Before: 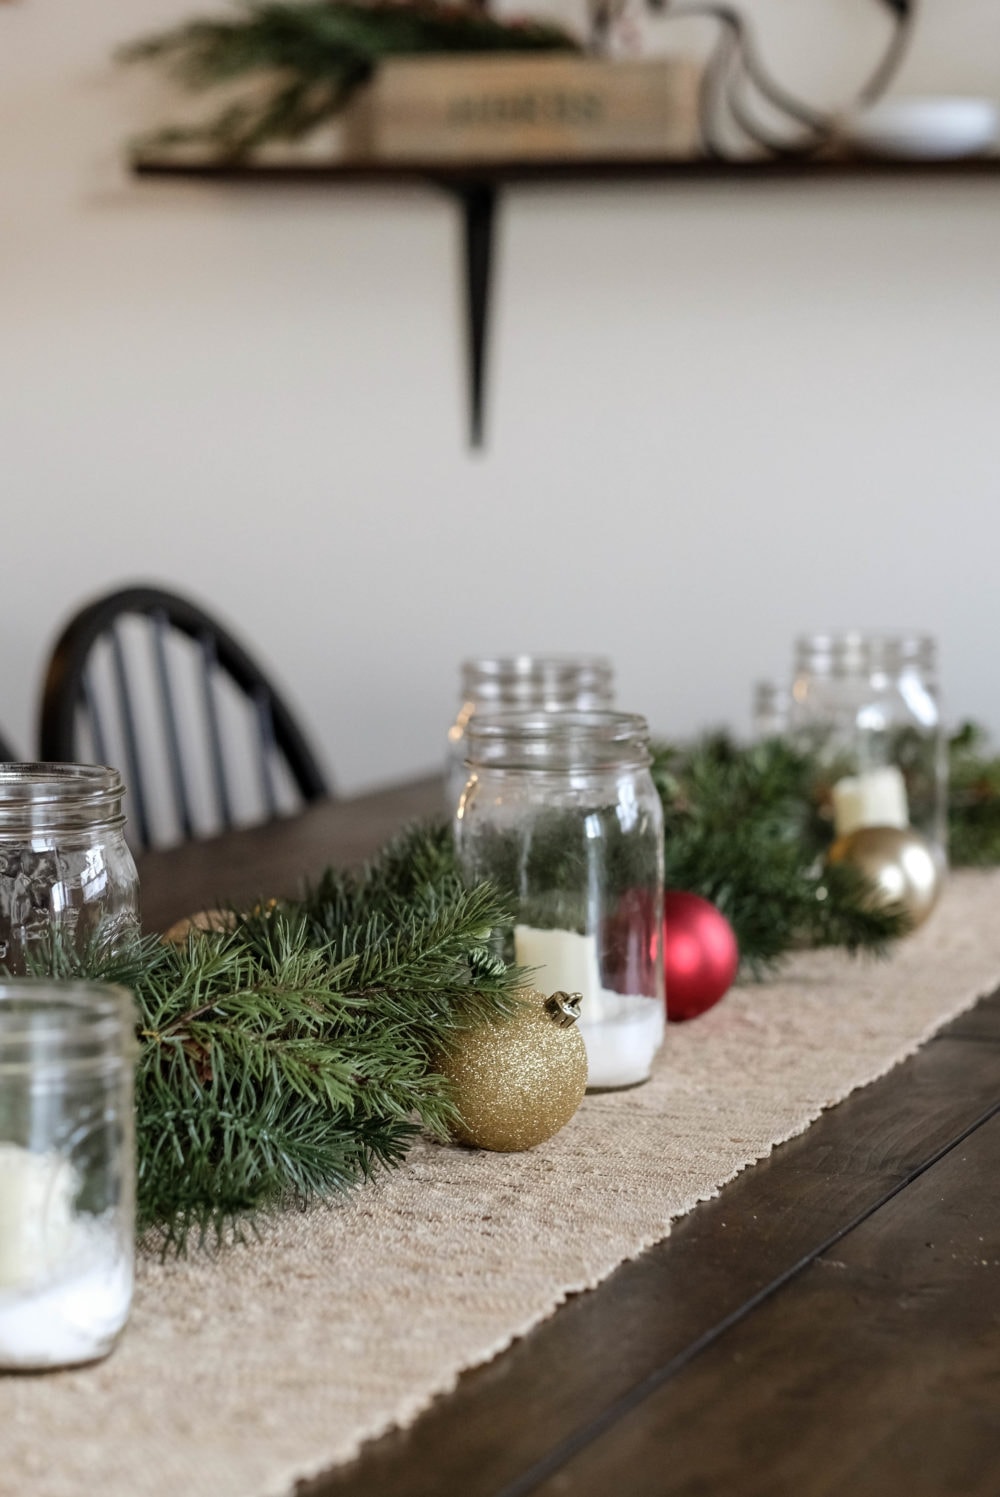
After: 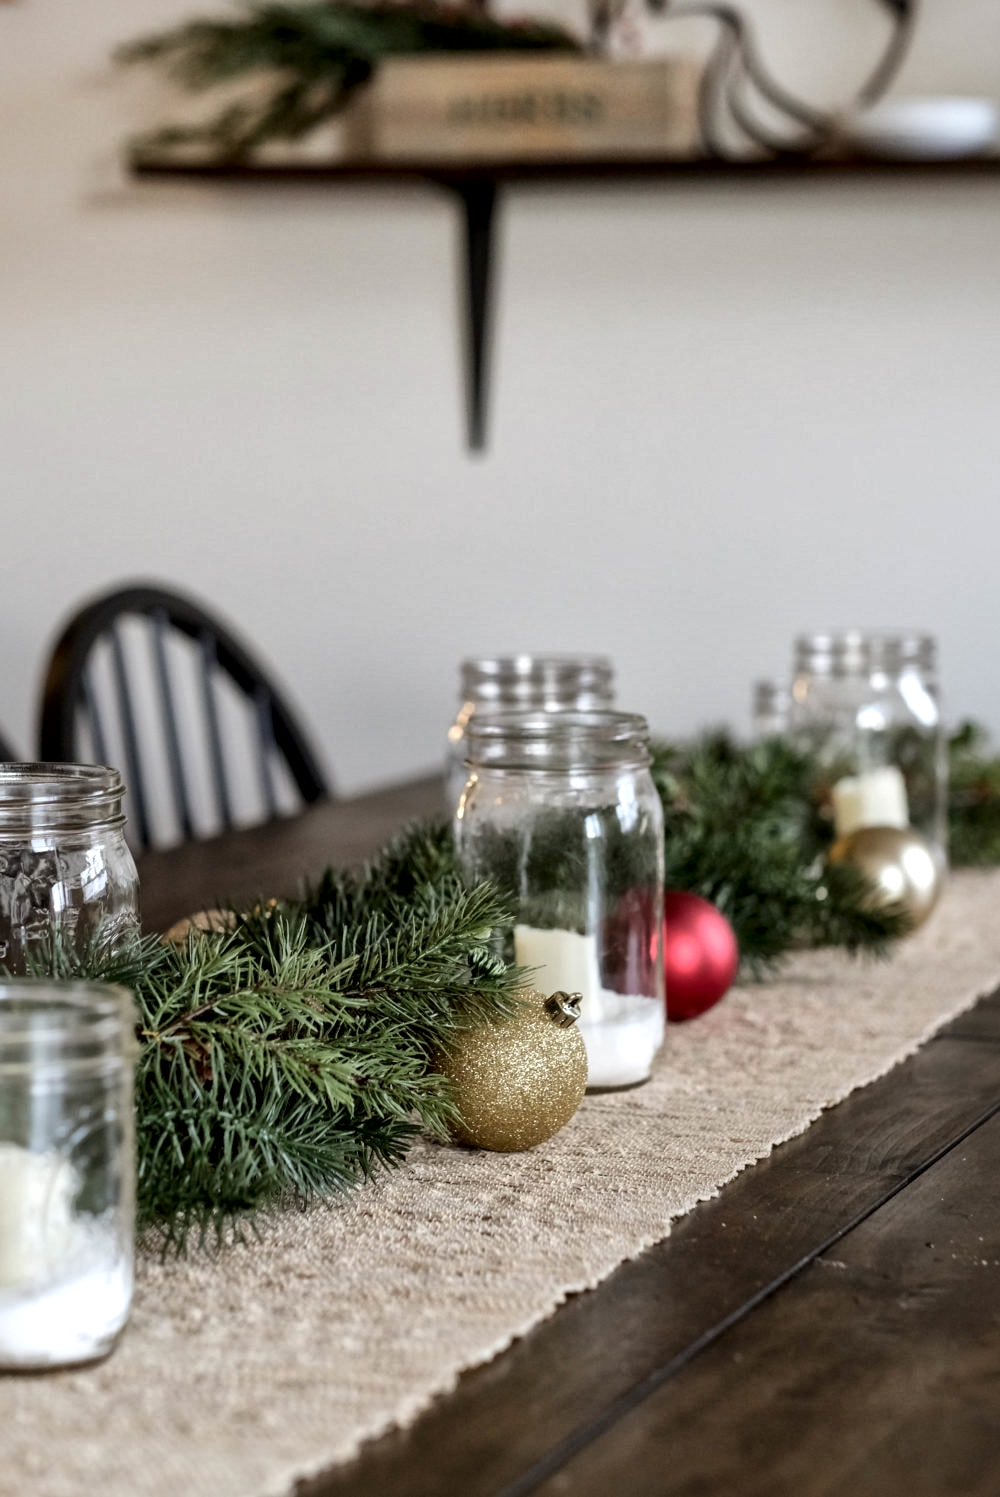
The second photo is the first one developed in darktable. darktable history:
local contrast: mode bilateral grid, contrast 21, coarseness 50, detail 178%, midtone range 0.2
